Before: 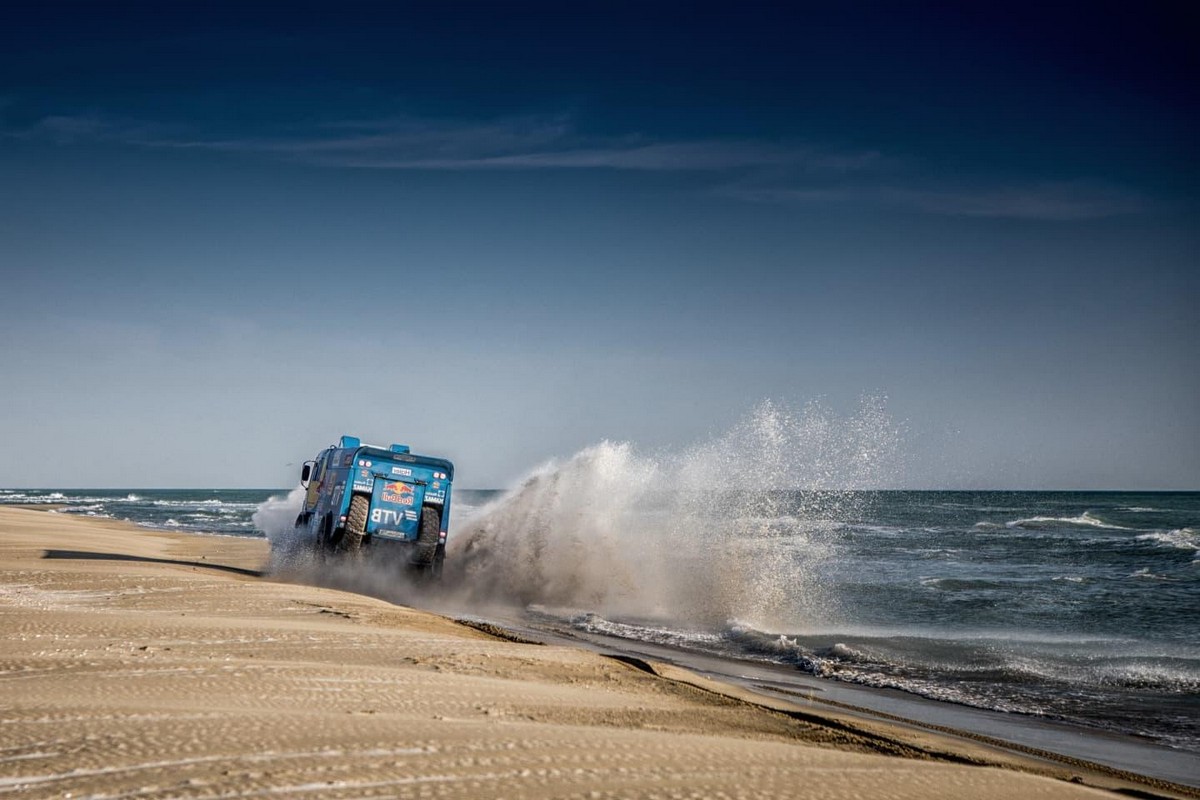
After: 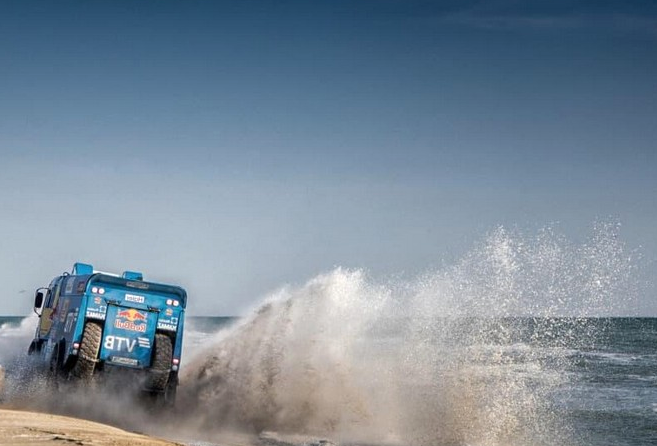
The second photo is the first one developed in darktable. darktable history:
crop and rotate: left 22.285%, top 21.733%, right 22.912%, bottom 22.403%
exposure: exposure 0.188 EV, compensate exposure bias true, compensate highlight preservation false
